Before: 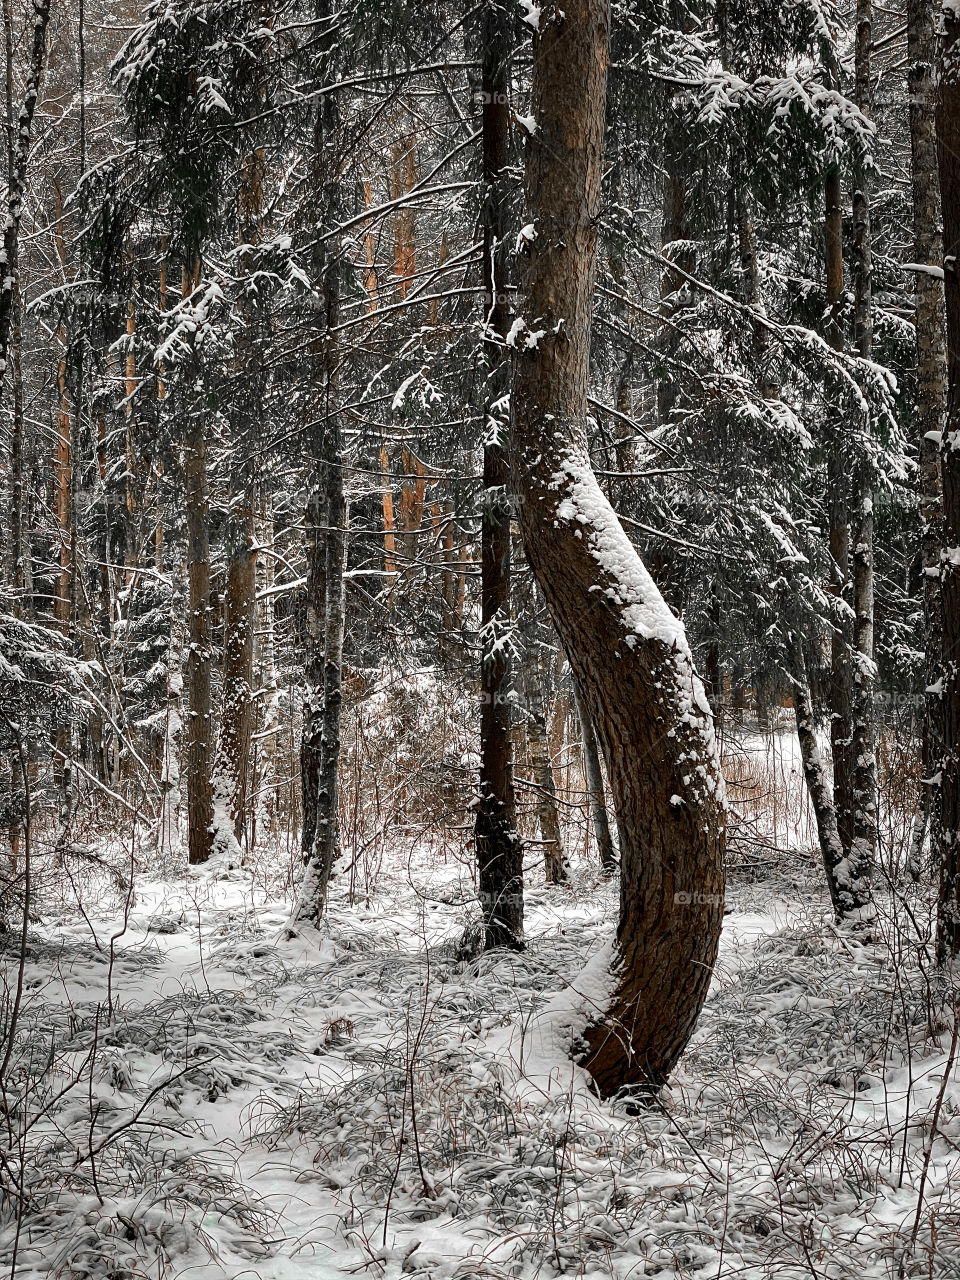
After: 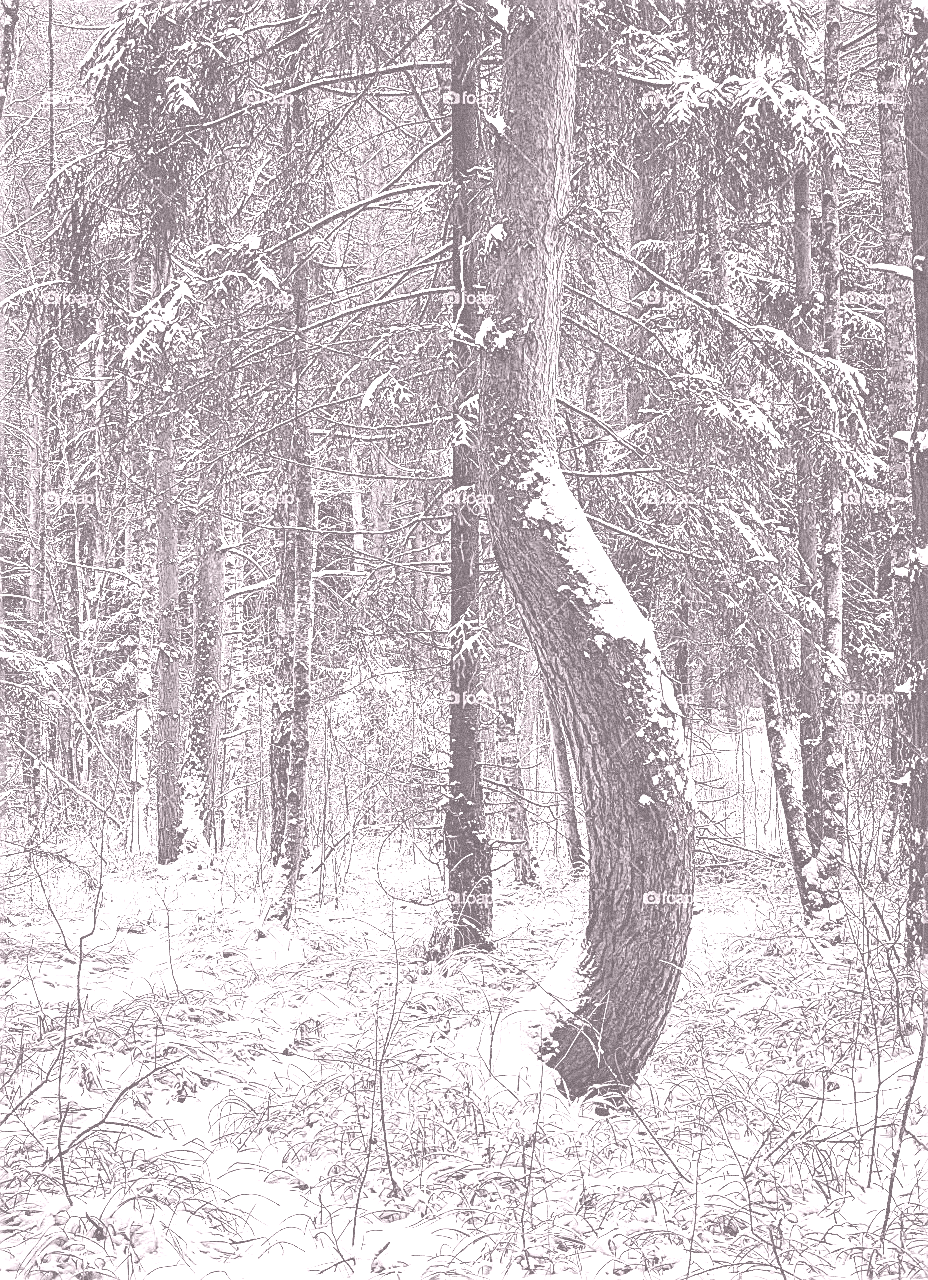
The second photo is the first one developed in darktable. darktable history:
colorize: hue 25.2°, saturation 83%, source mix 82%, lightness 79%, version 1
grain: coarseness 0.09 ISO, strength 40%
sharpen: amount 1
contrast brightness saturation: contrast 0.07, brightness 0.08, saturation 0.18
crop and rotate: left 3.238%
